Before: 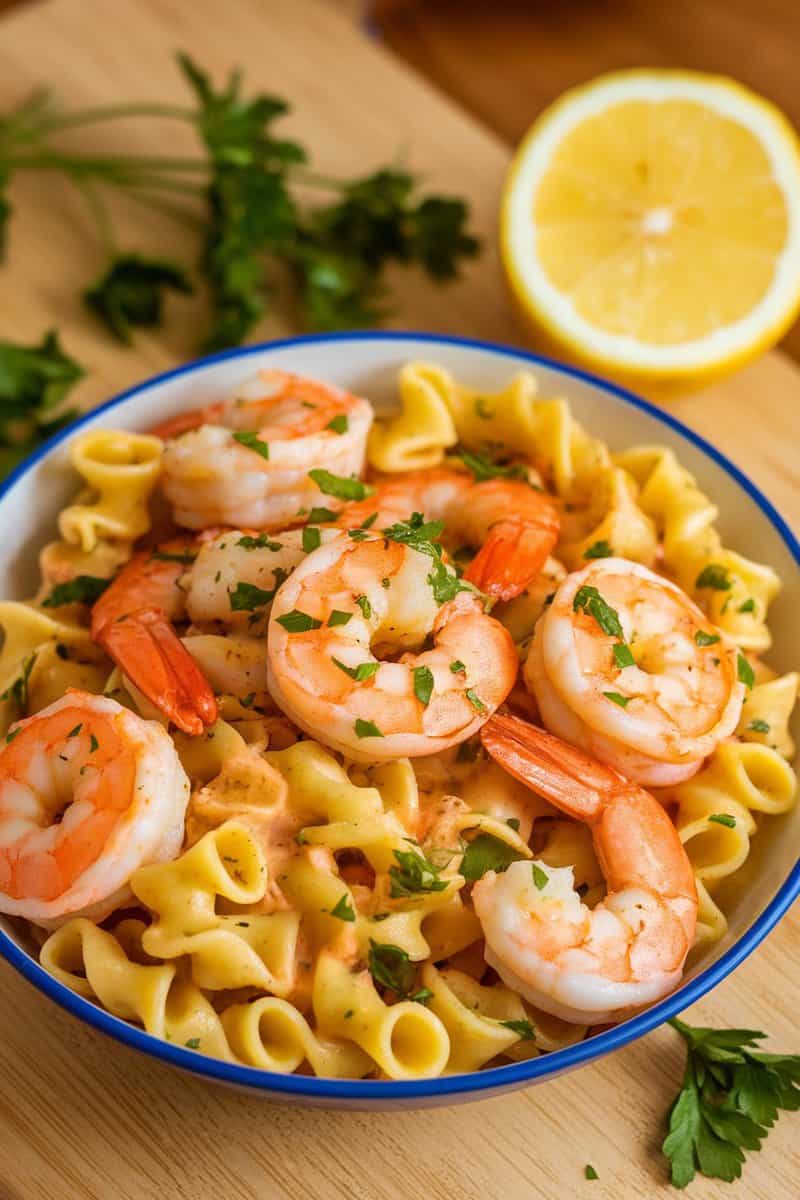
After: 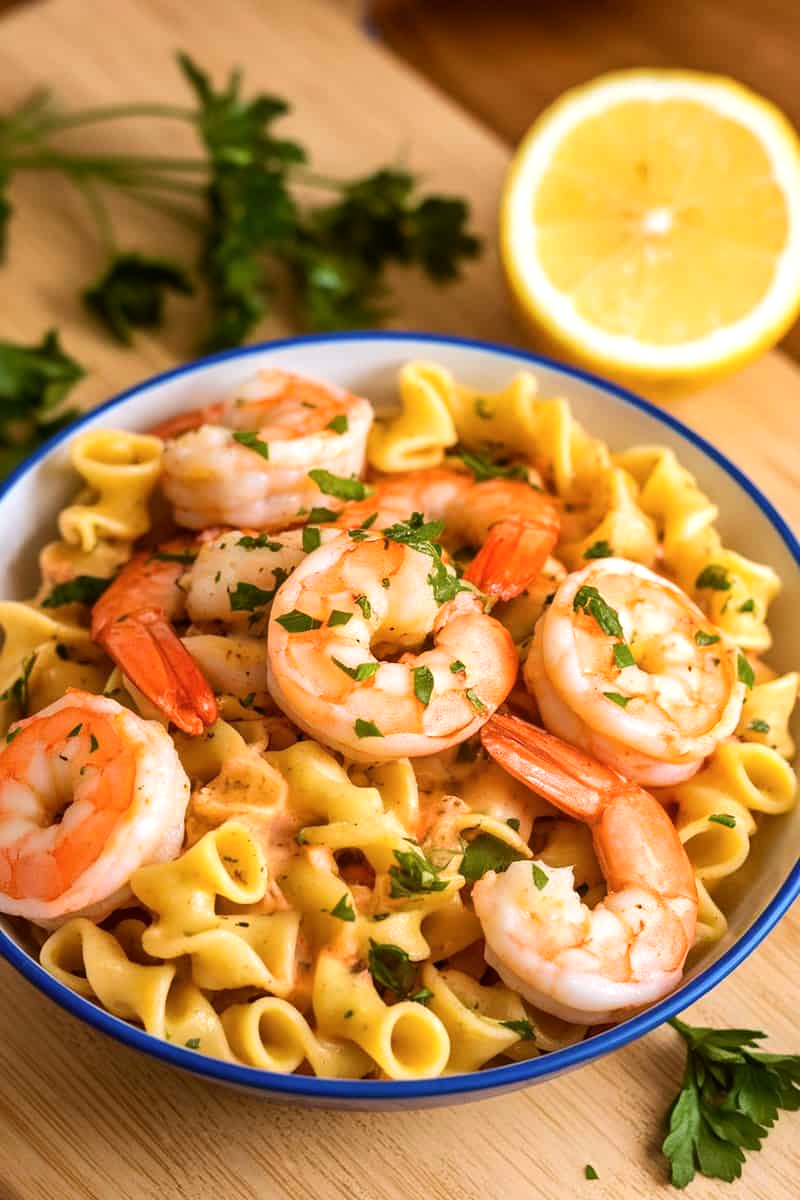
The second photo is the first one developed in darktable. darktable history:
tone equalizer: -8 EV -0.417 EV, -7 EV -0.389 EV, -6 EV -0.333 EV, -5 EV -0.222 EV, -3 EV 0.222 EV, -2 EV 0.333 EV, -1 EV 0.389 EV, +0 EV 0.417 EV, edges refinement/feathering 500, mask exposure compensation -1.57 EV, preserve details no
color correction: highlights a* 3.12, highlights b* -1.55, shadows a* -0.101, shadows b* 2.52, saturation 0.98
